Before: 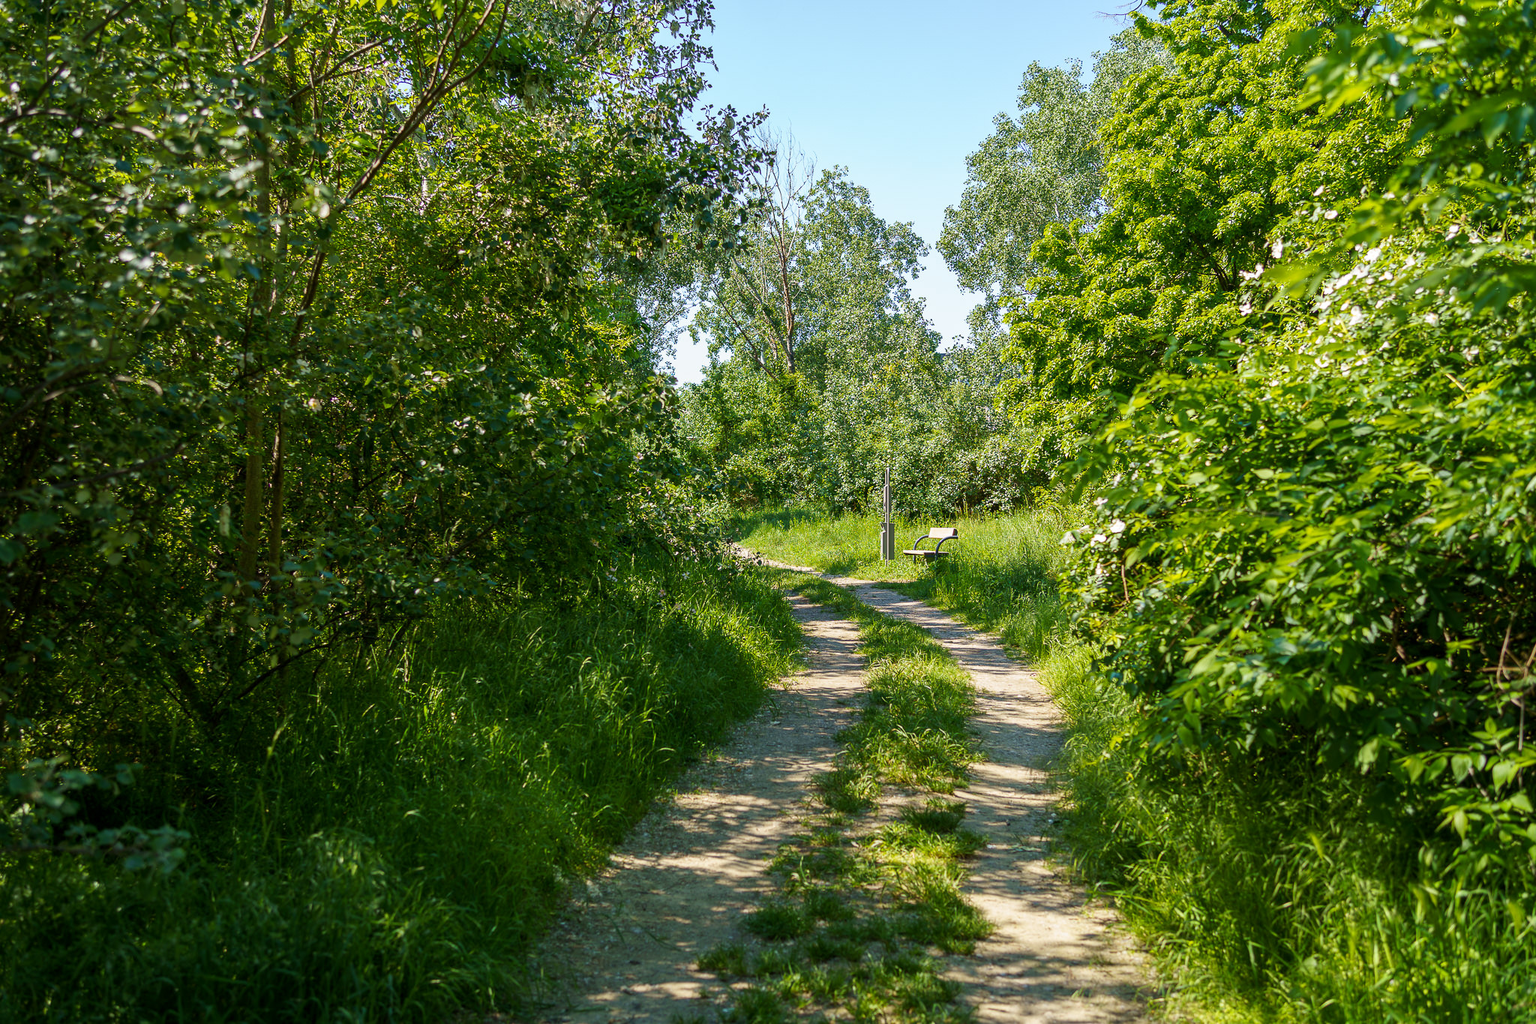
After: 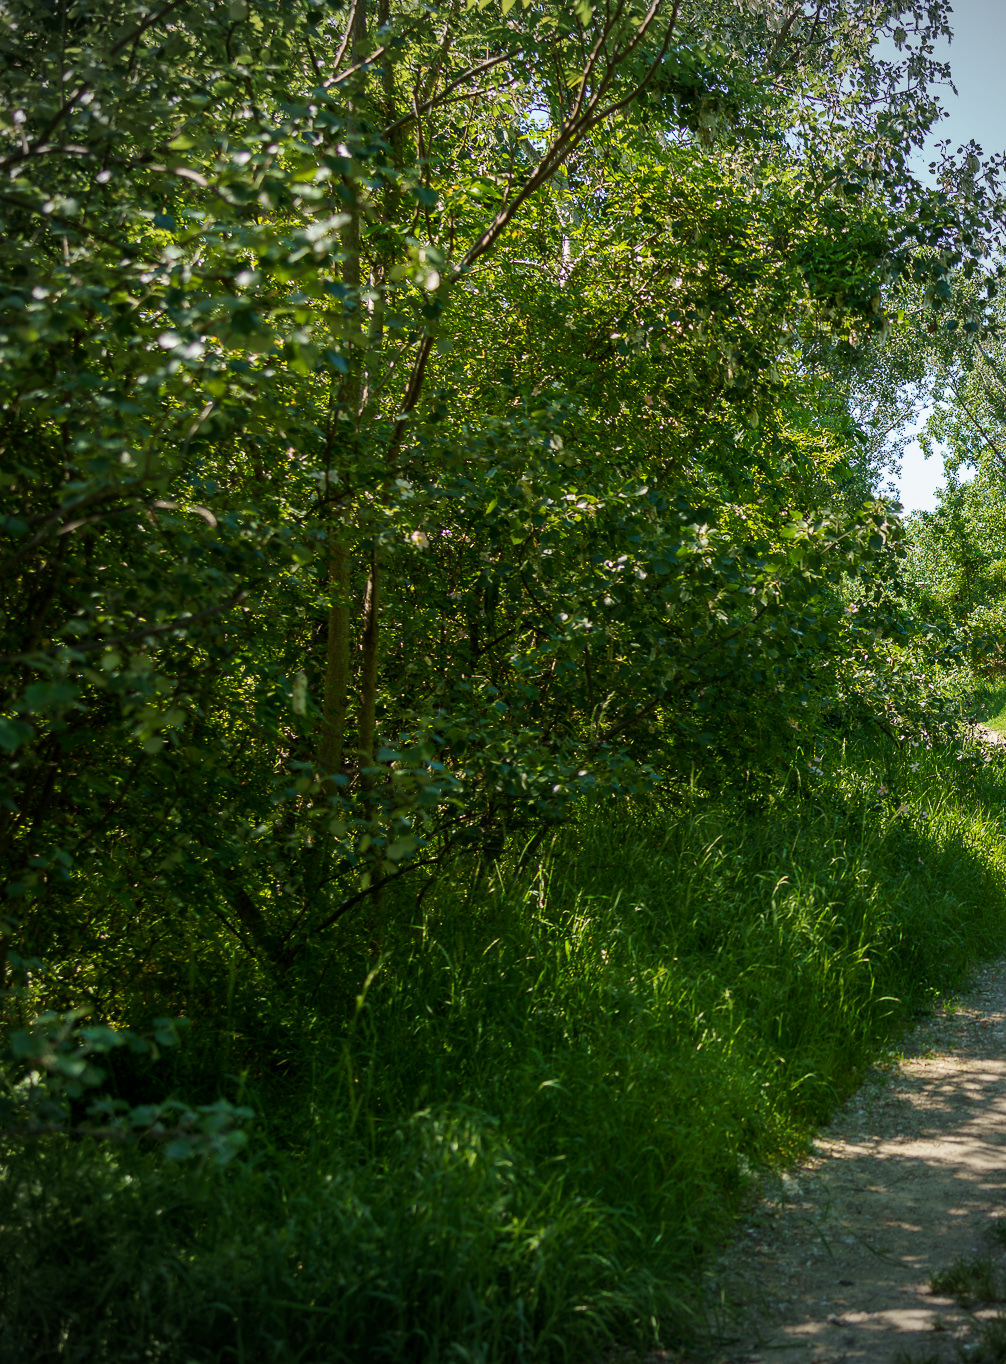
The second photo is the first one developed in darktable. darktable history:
vignetting: on, module defaults
crop and rotate: left 0%, top 0%, right 50.845%
